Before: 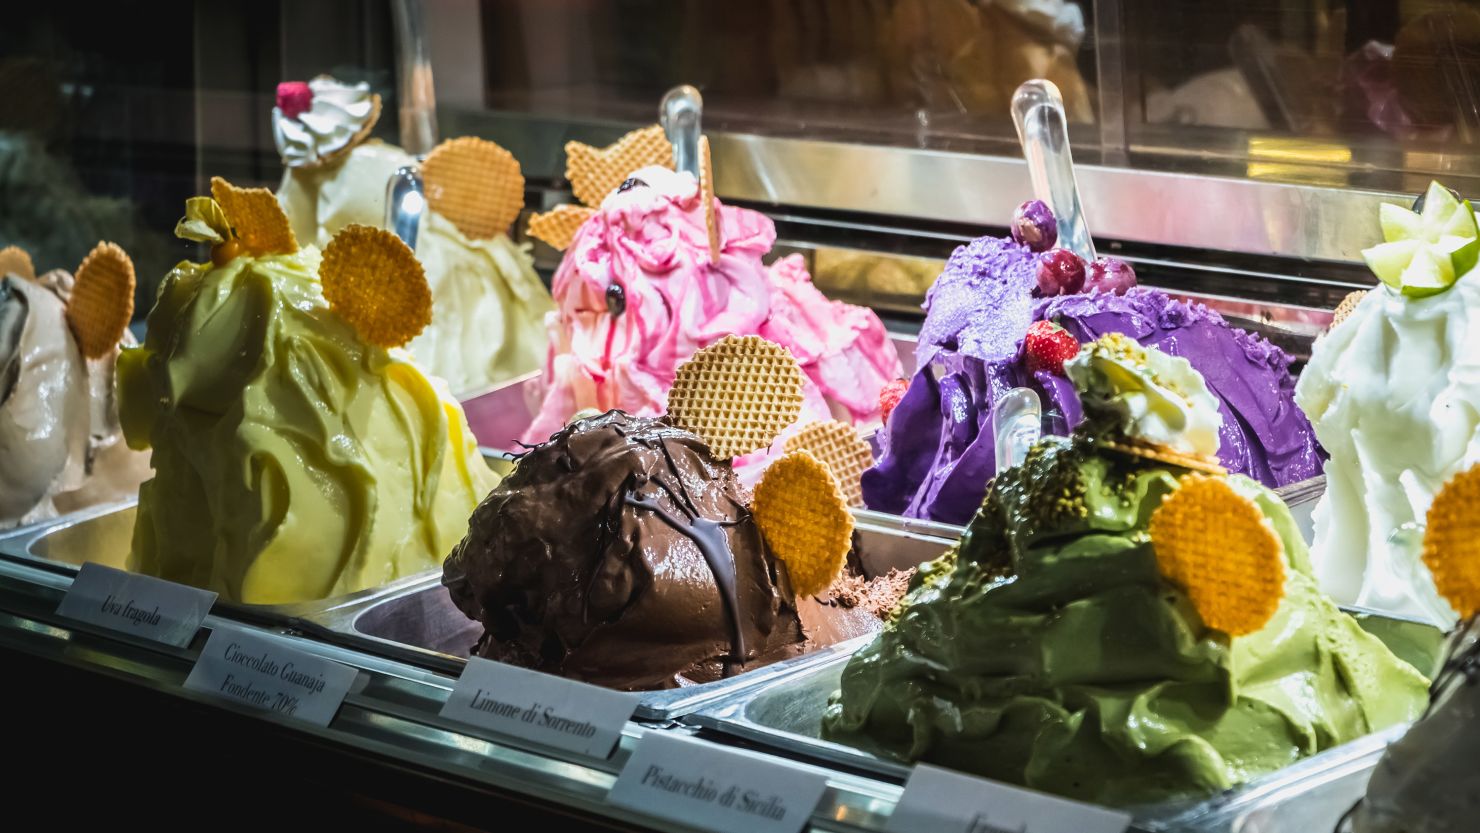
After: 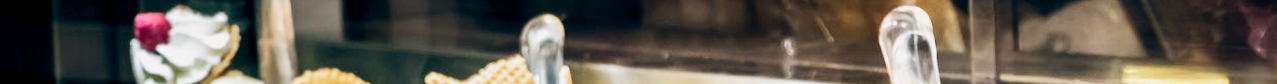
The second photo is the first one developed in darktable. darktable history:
filmic rgb: black relative exposure -16 EV, white relative exposure 5.31 EV, hardness 5.9, contrast 1.25, preserve chrominance no, color science v5 (2021)
tone equalizer: -8 EV -0.75 EV, -7 EV -0.7 EV, -6 EV -0.6 EV, -5 EV -0.4 EV, -3 EV 0.4 EV, -2 EV 0.6 EV, -1 EV 0.7 EV, +0 EV 0.75 EV, edges refinement/feathering 500, mask exposure compensation -1.57 EV, preserve details no
crop and rotate: left 9.644%, top 9.491%, right 6.021%, bottom 80.509%
exposure: black level correction -0.03, compensate highlight preservation false
color balance: lift [0.975, 0.993, 1, 1.015], gamma [1.1, 1, 1, 0.945], gain [1, 1.04, 1, 0.95]
rotate and perspective: lens shift (vertical) 0.048, lens shift (horizontal) -0.024, automatic cropping off
